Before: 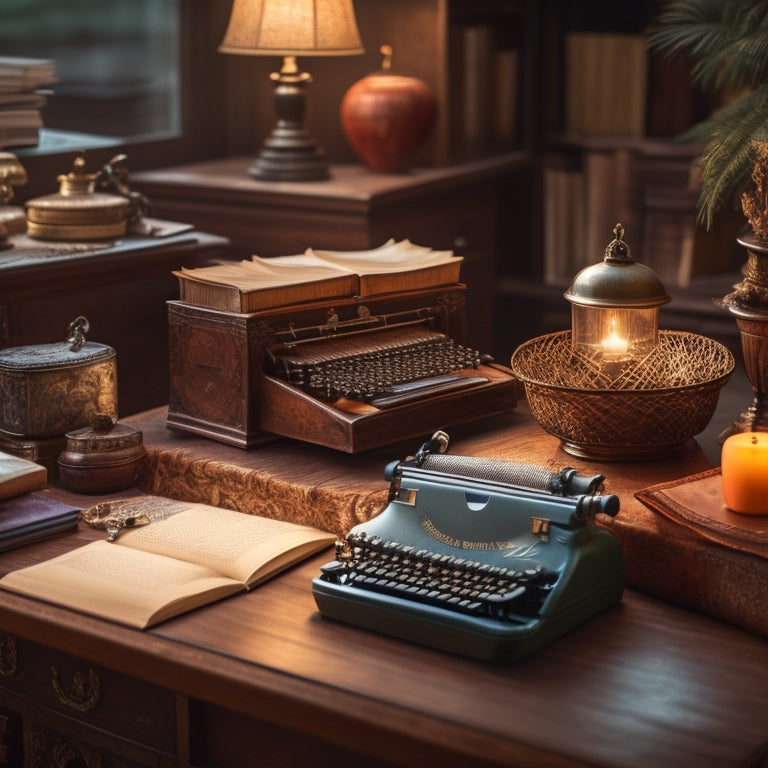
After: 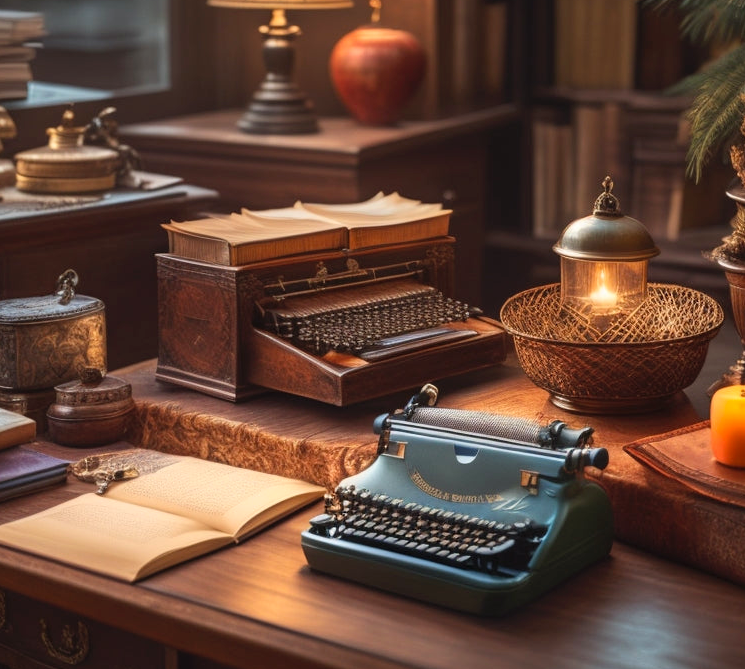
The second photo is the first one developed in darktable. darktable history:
contrast brightness saturation: contrast 0.07, brightness 0.08, saturation 0.18
crop: left 1.507%, top 6.147%, right 1.379%, bottom 6.637%
